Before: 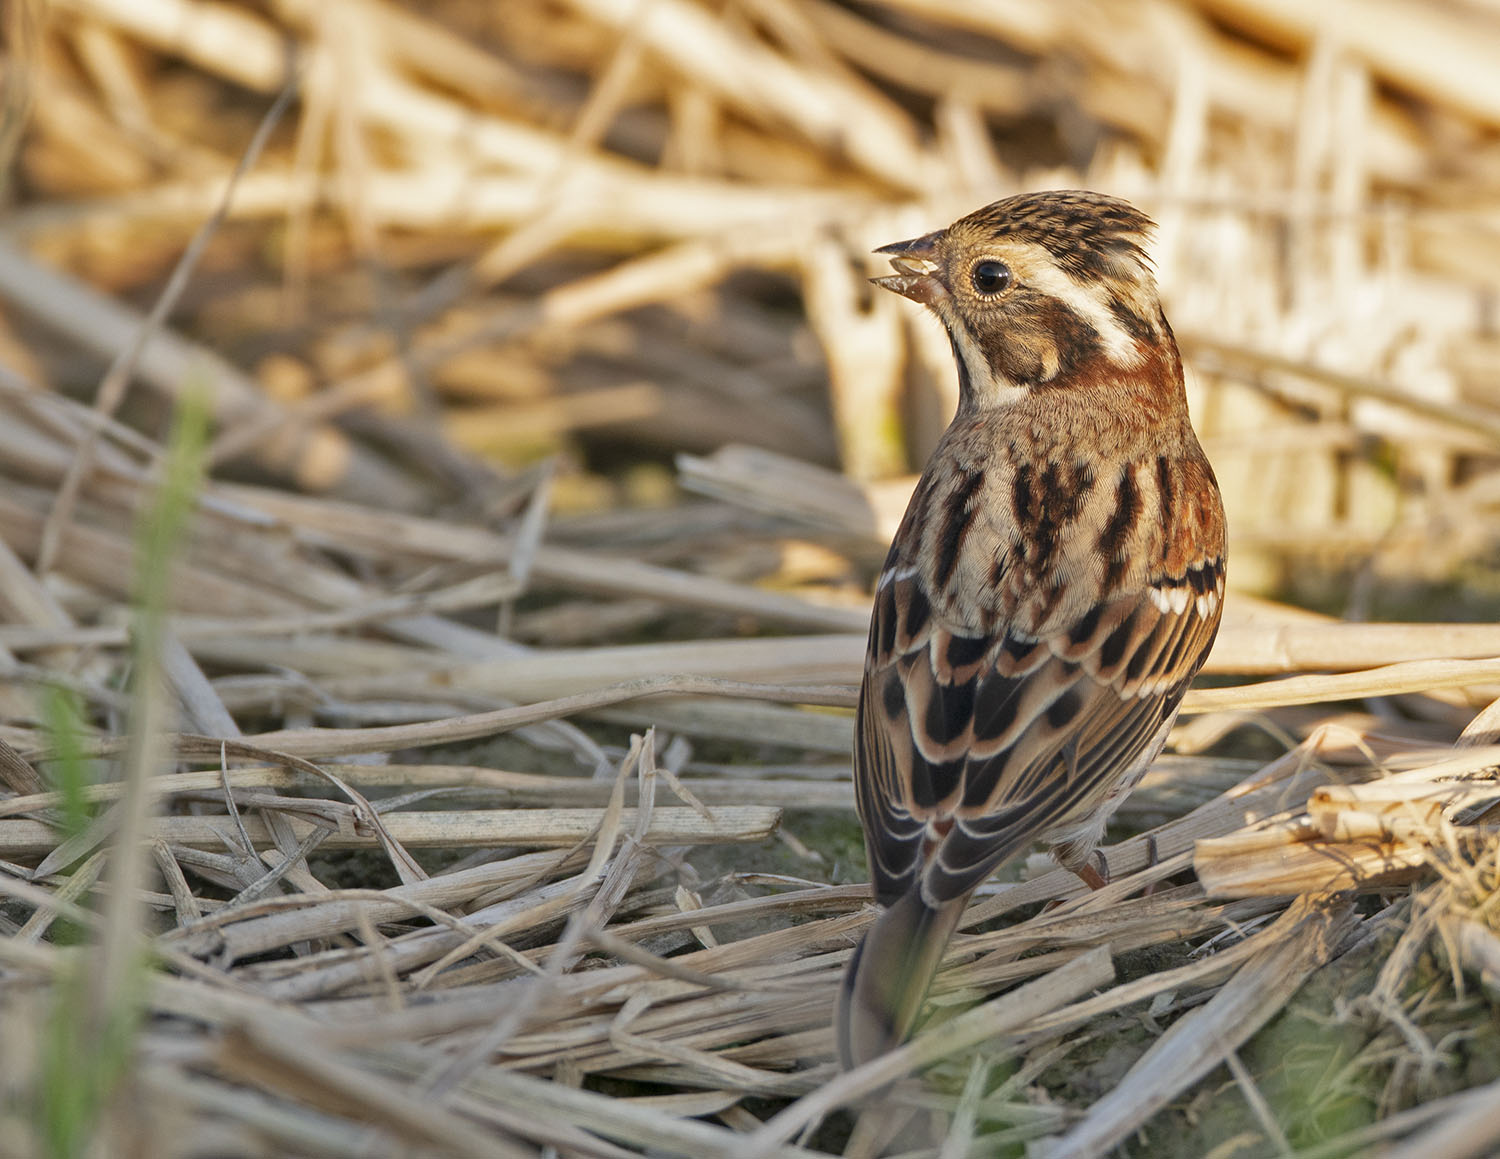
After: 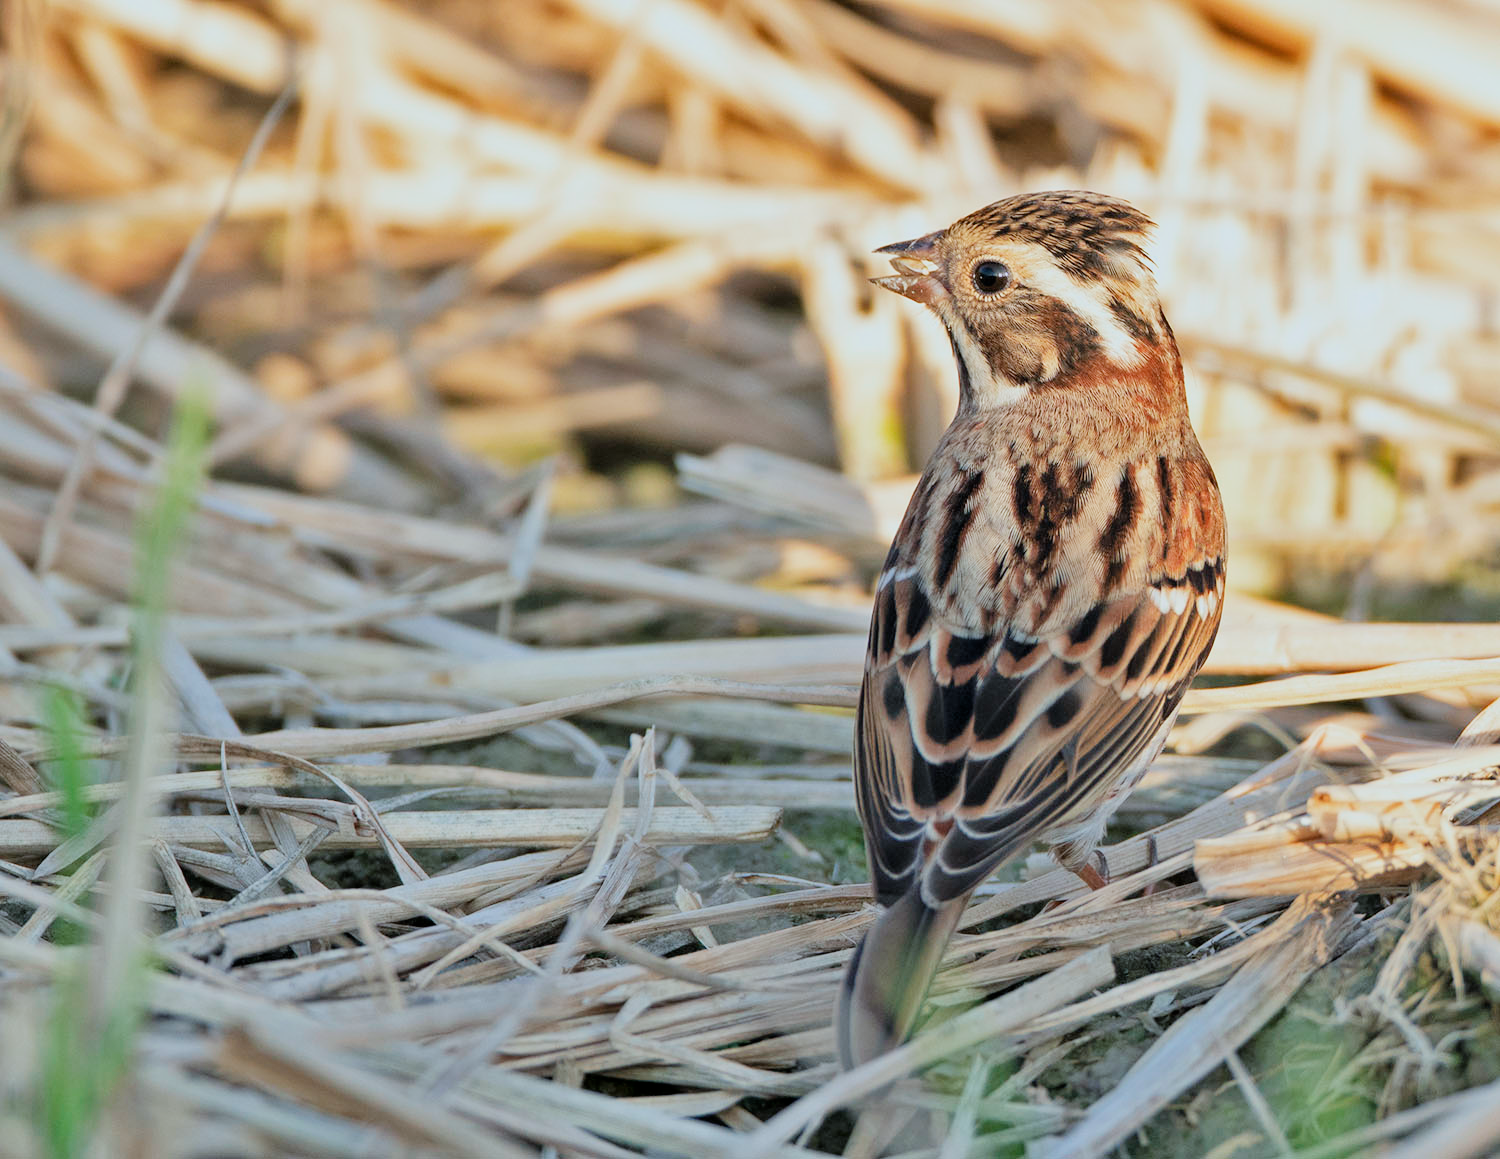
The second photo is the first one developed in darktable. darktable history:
exposure: exposure 0.6 EV, compensate highlight preservation false
color calibration: illuminant F (fluorescent), F source F9 (Cool White Deluxe 4150 K) – high CRI, x 0.374, y 0.373, temperature 4158.34 K
filmic rgb: black relative exposure -7.65 EV, white relative exposure 4.56 EV, hardness 3.61
